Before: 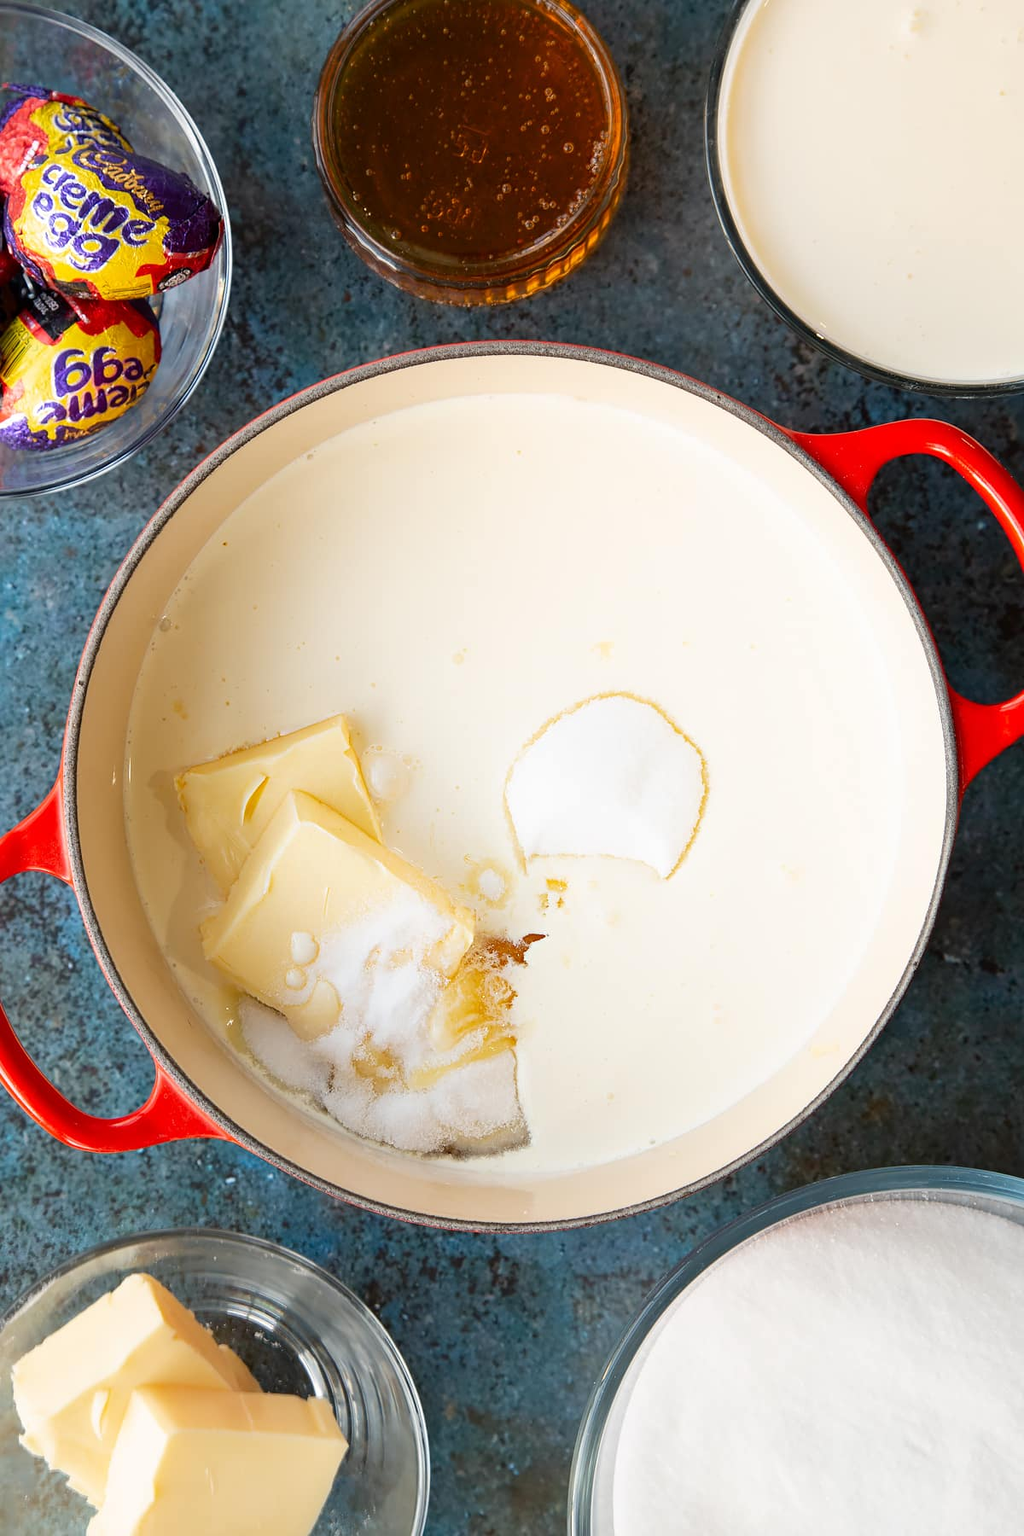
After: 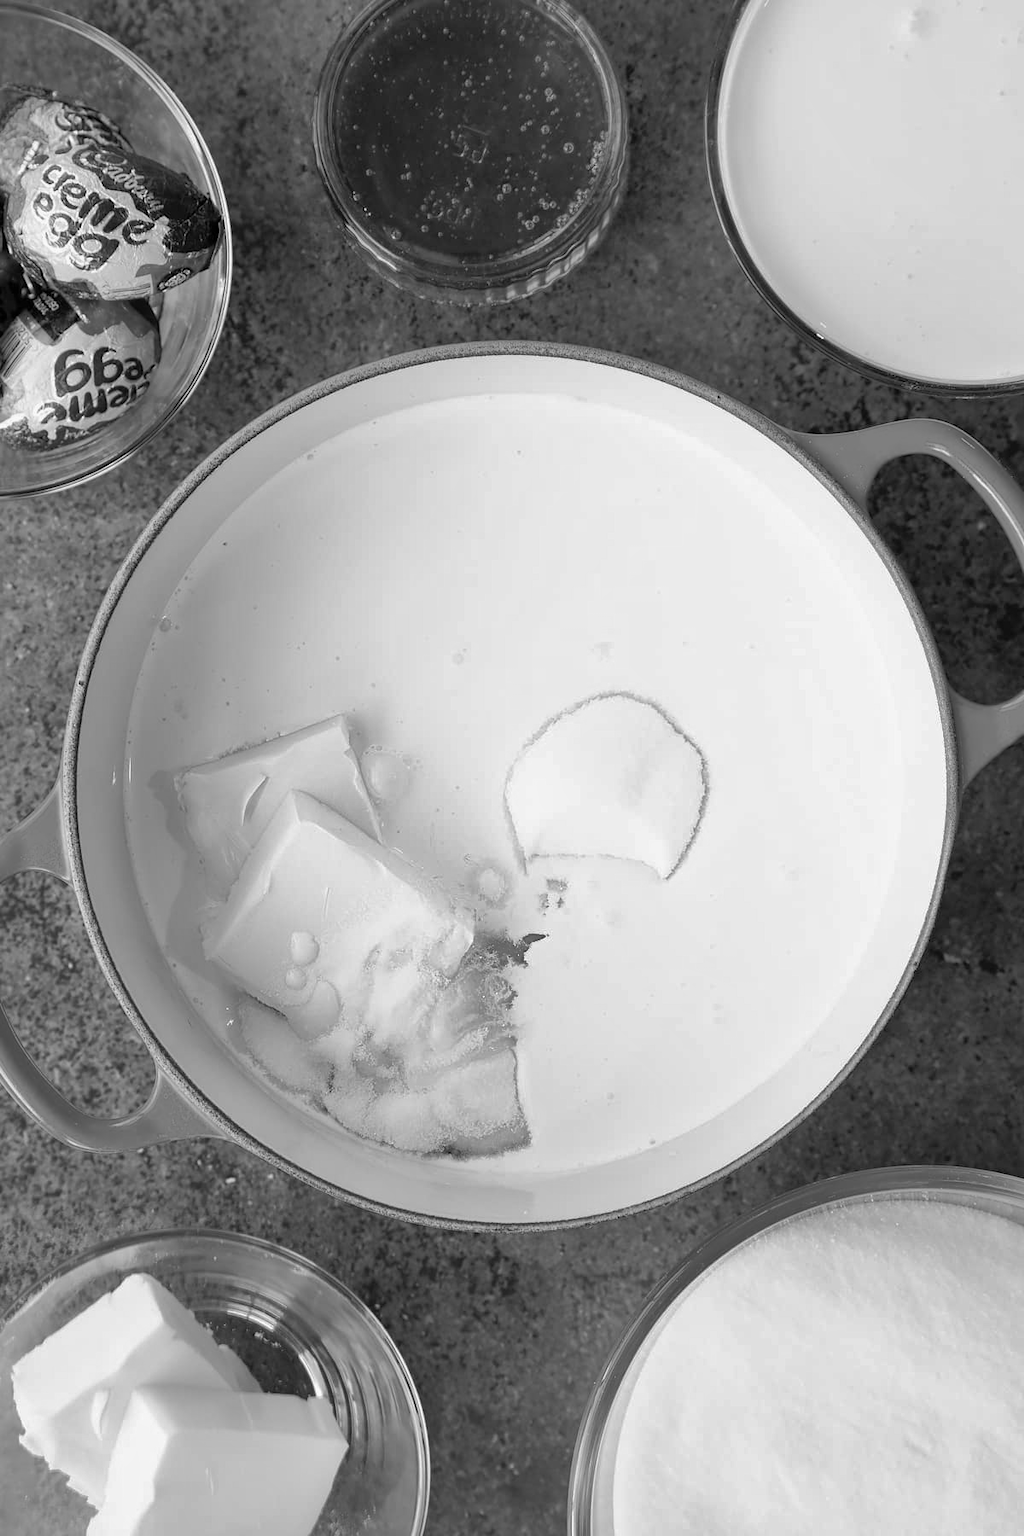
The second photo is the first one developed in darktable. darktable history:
shadows and highlights: on, module defaults
monochrome: a 32, b 64, size 2.3
